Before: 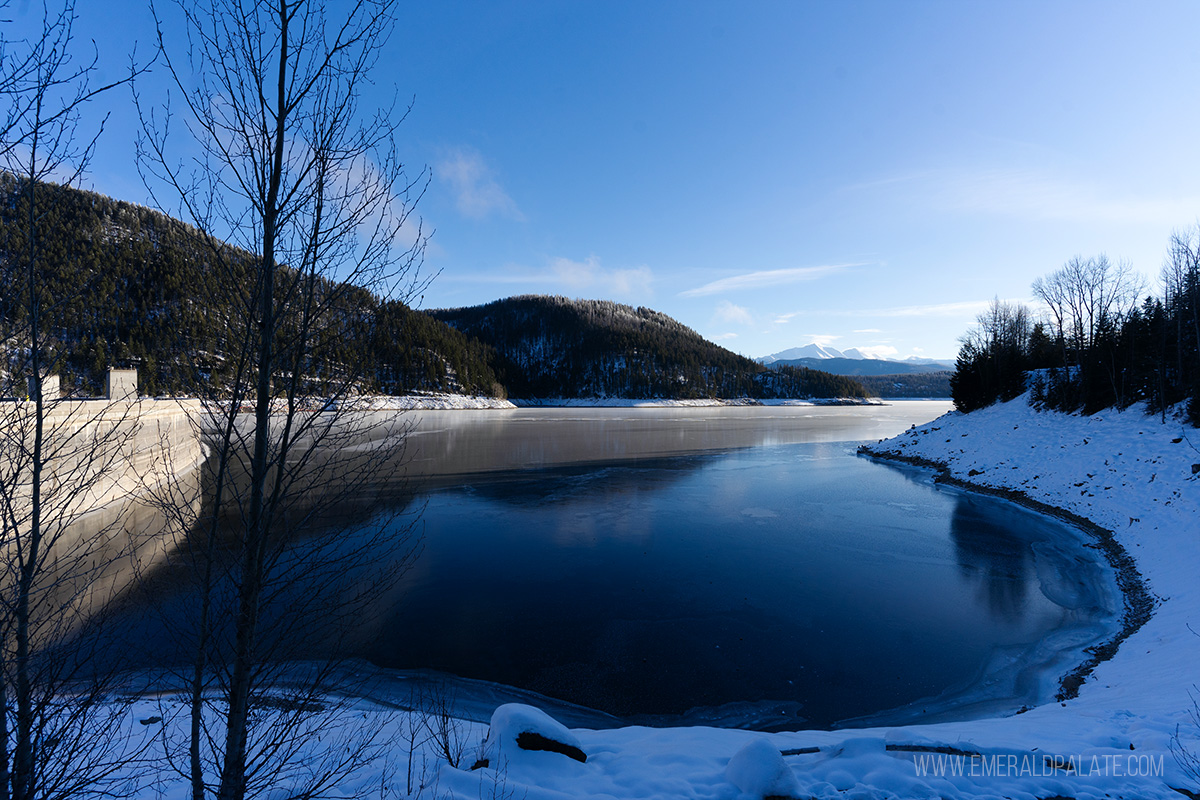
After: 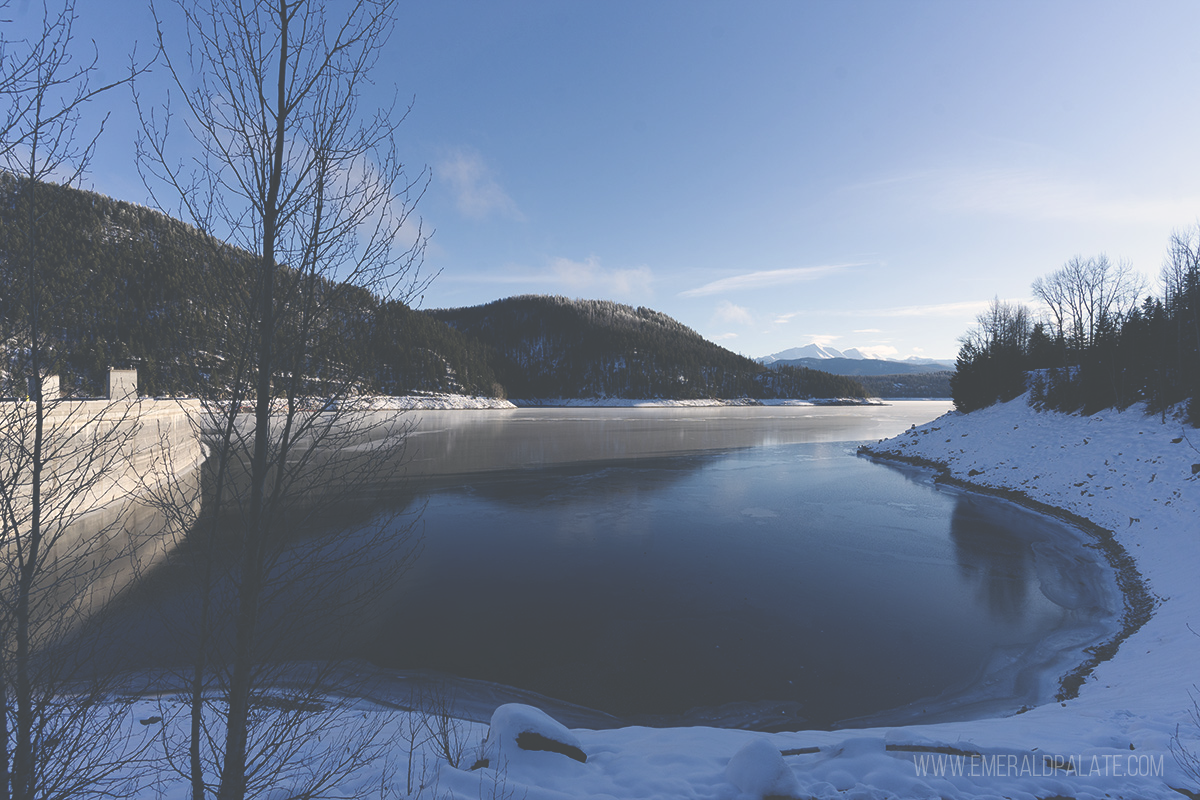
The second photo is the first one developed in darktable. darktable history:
exposure: black level correction -0.06, exposure -0.05 EV, compensate exposure bias true, compensate highlight preservation false
color correction: highlights a* 2.8, highlights b* 5.02, shadows a* -2.65, shadows b* -4.96, saturation 0.771
